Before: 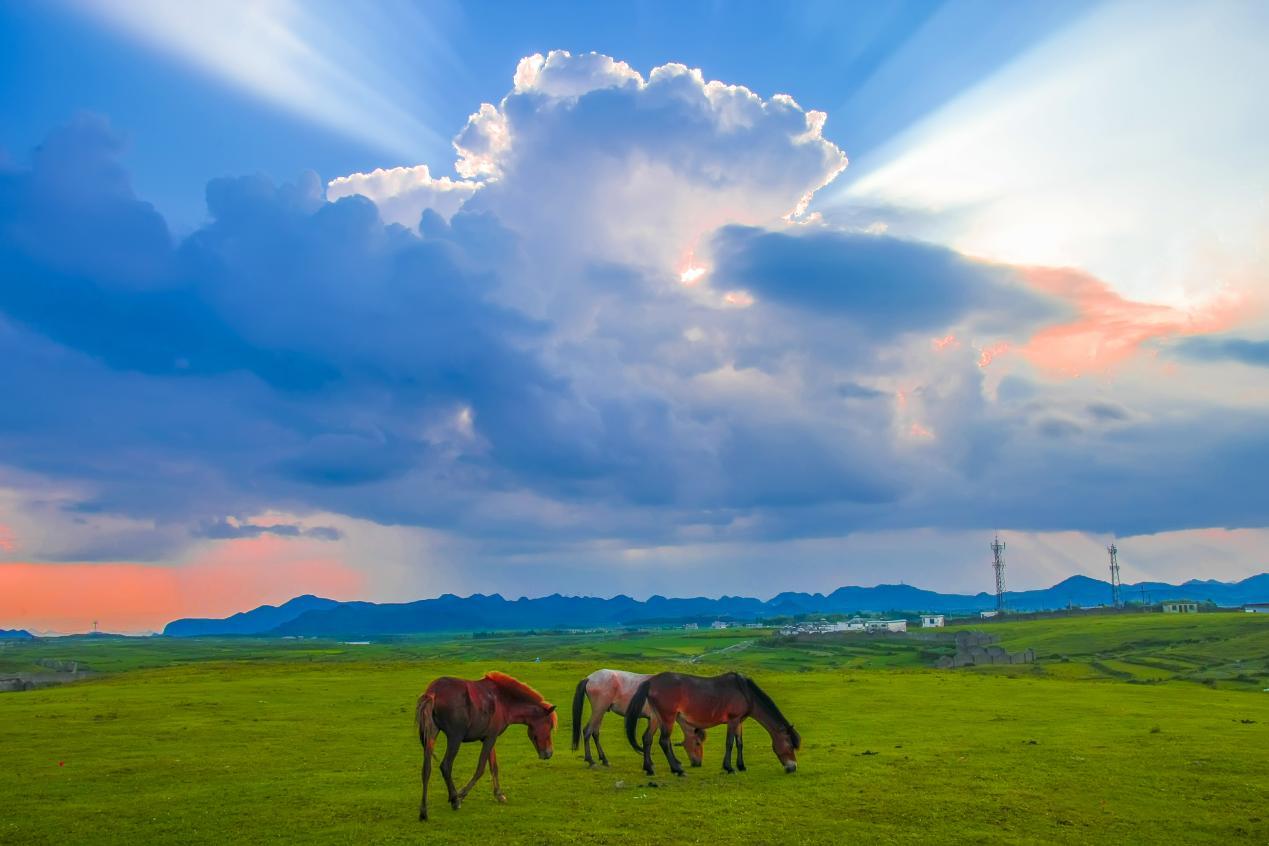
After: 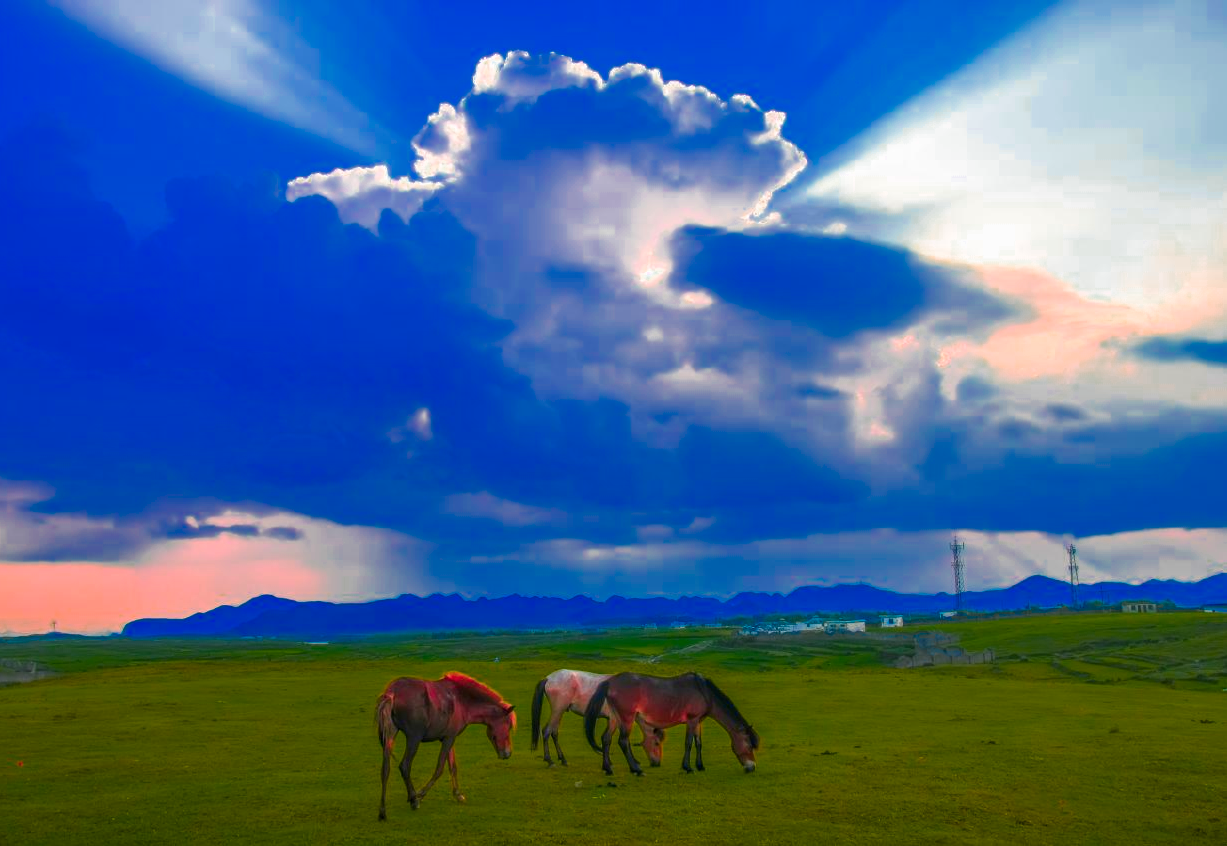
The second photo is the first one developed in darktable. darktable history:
color zones: curves: ch0 [(0, 0.553) (0.123, 0.58) (0.23, 0.419) (0.468, 0.155) (0.605, 0.132) (0.723, 0.063) (0.833, 0.172) (0.921, 0.468)]; ch1 [(0.025, 0.645) (0.229, 0.584) (0.326, 0.551) (0.537, 0.446) (0.599, 0.911) (0.708, 1) (0.805, 0.944)]; ch2 [(0.086, 0.468) (0.254, 0.464) (0.638, 0.564) (0.702, 0.592) (0.768, 0.564)]
crop and rotate: left 3.238%
